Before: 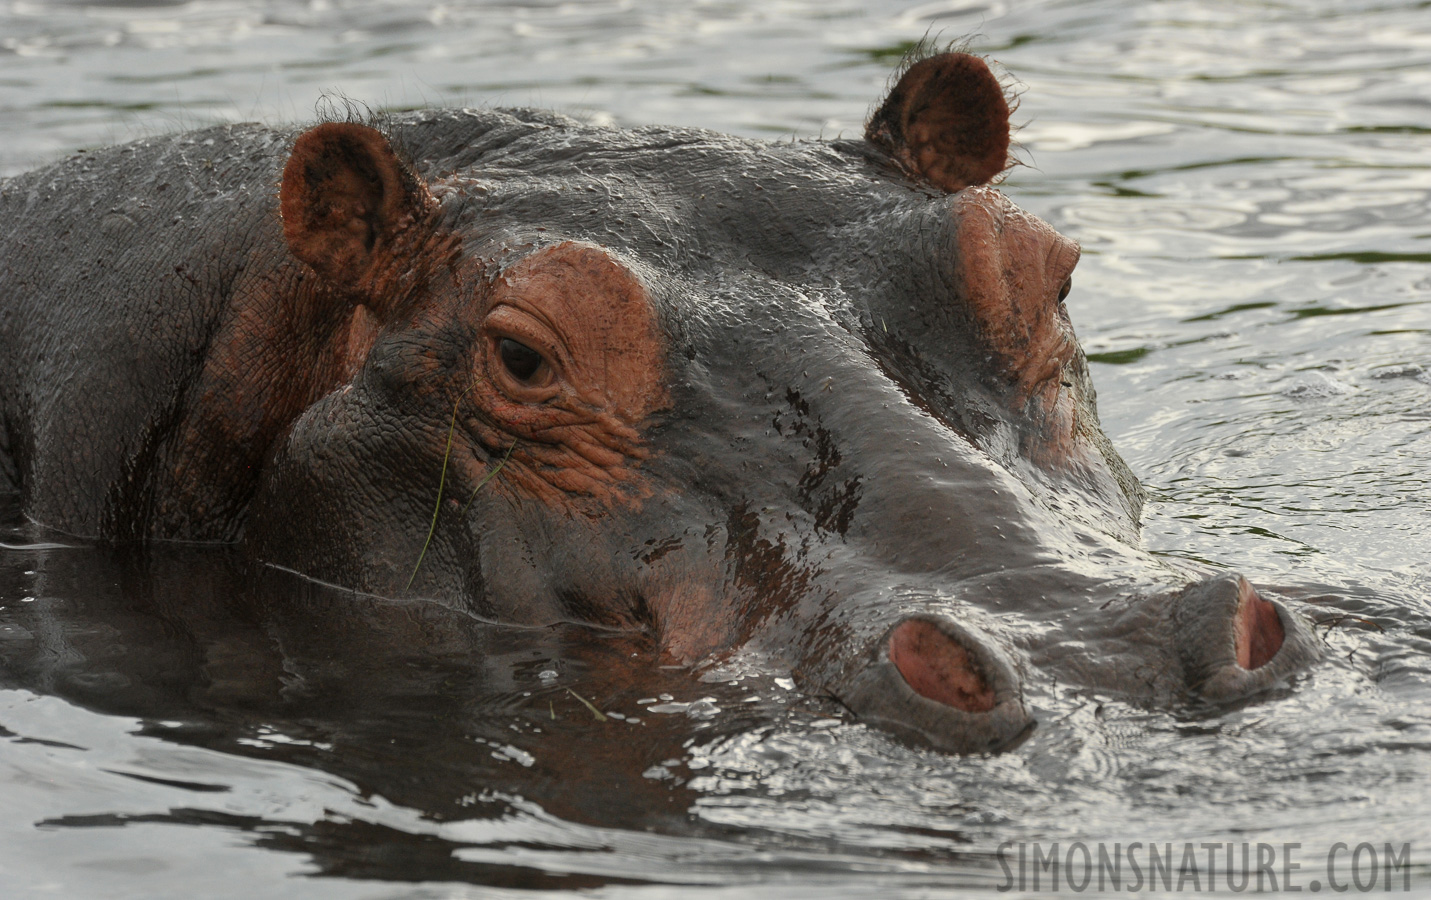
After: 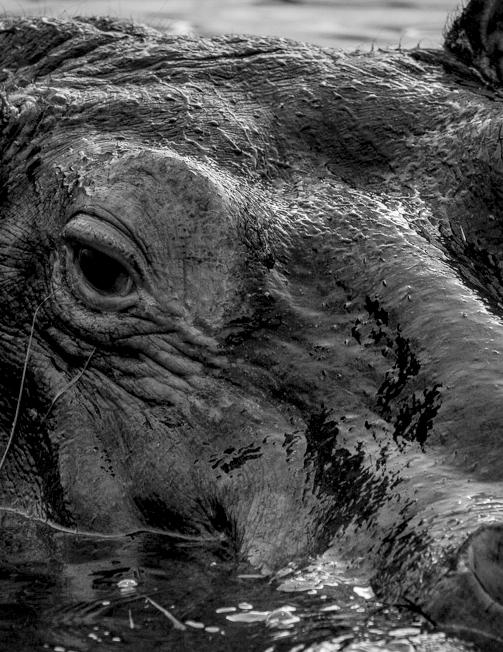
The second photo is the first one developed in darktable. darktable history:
monochrome: a 0, b 0, size 0.5, highlights 0.57
crop and rotate: left 29.476%, top 10.214%, right 35.32%, bottom 17.333%
local contrast: highlights 0%, shadows 0%, detail 182%
filmic rgb: black relative exposure -7.65 EV, white relative exposure 4.56 EV, hardness 3.61
